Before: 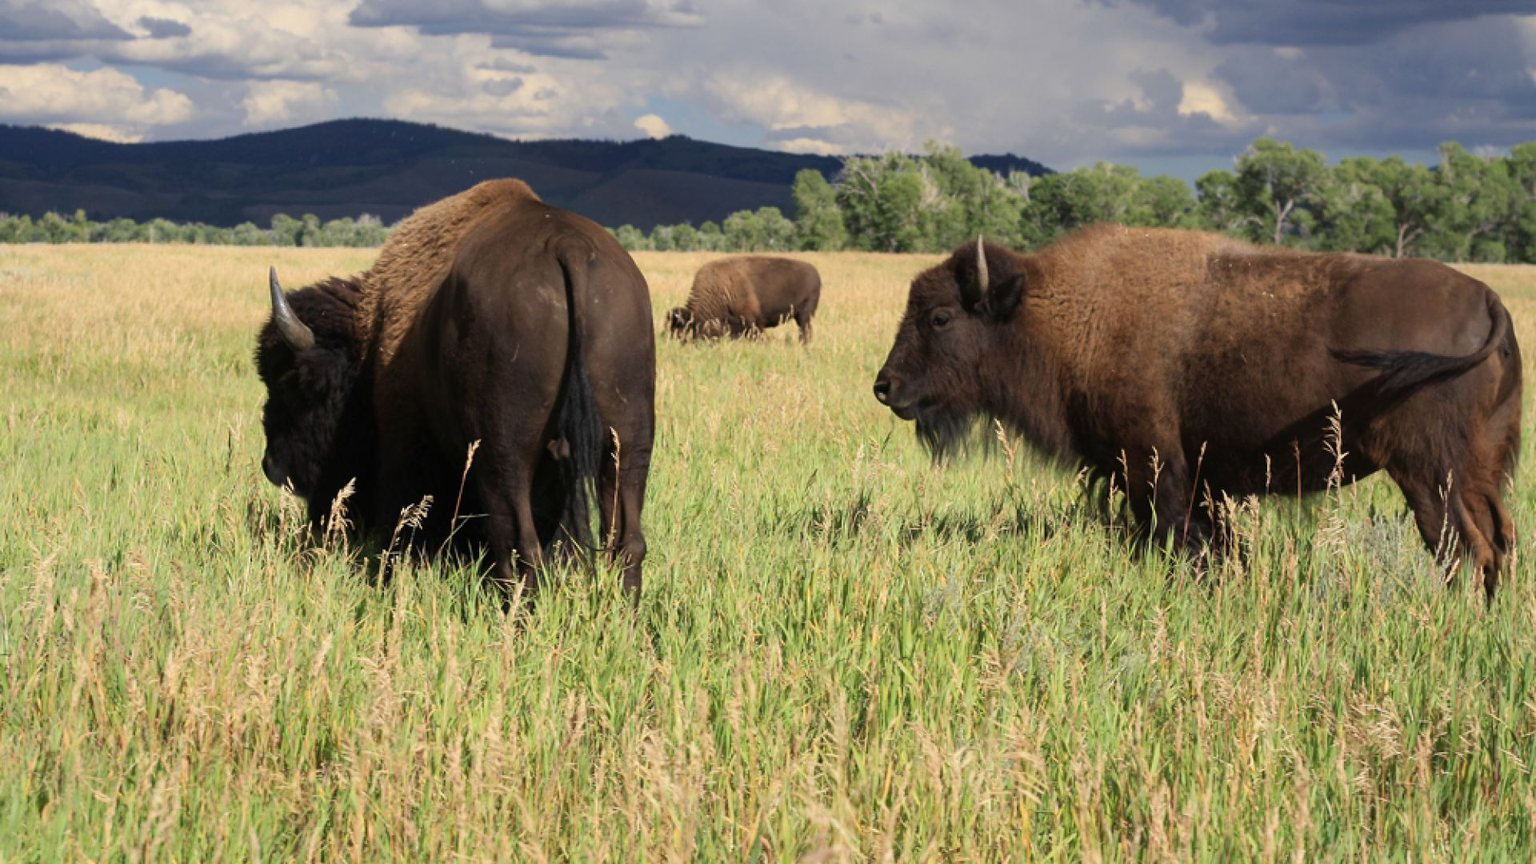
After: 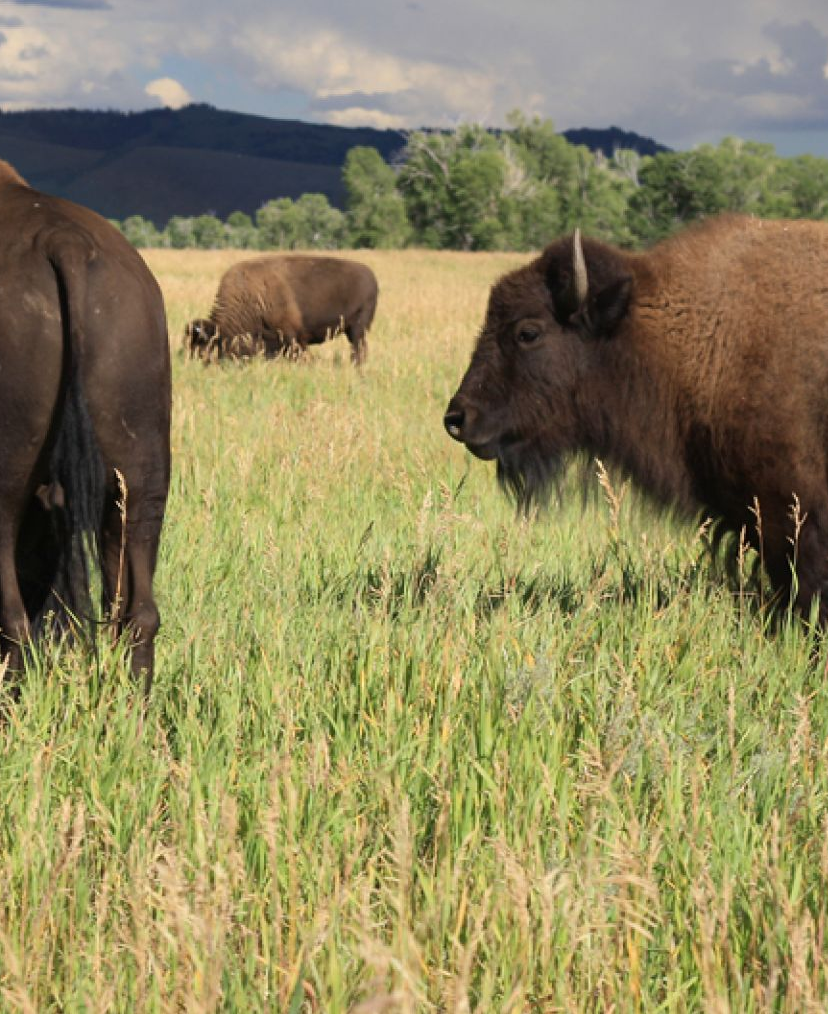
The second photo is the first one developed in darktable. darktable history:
crop: left 33.797%, top 6.051%, right 22.781%
